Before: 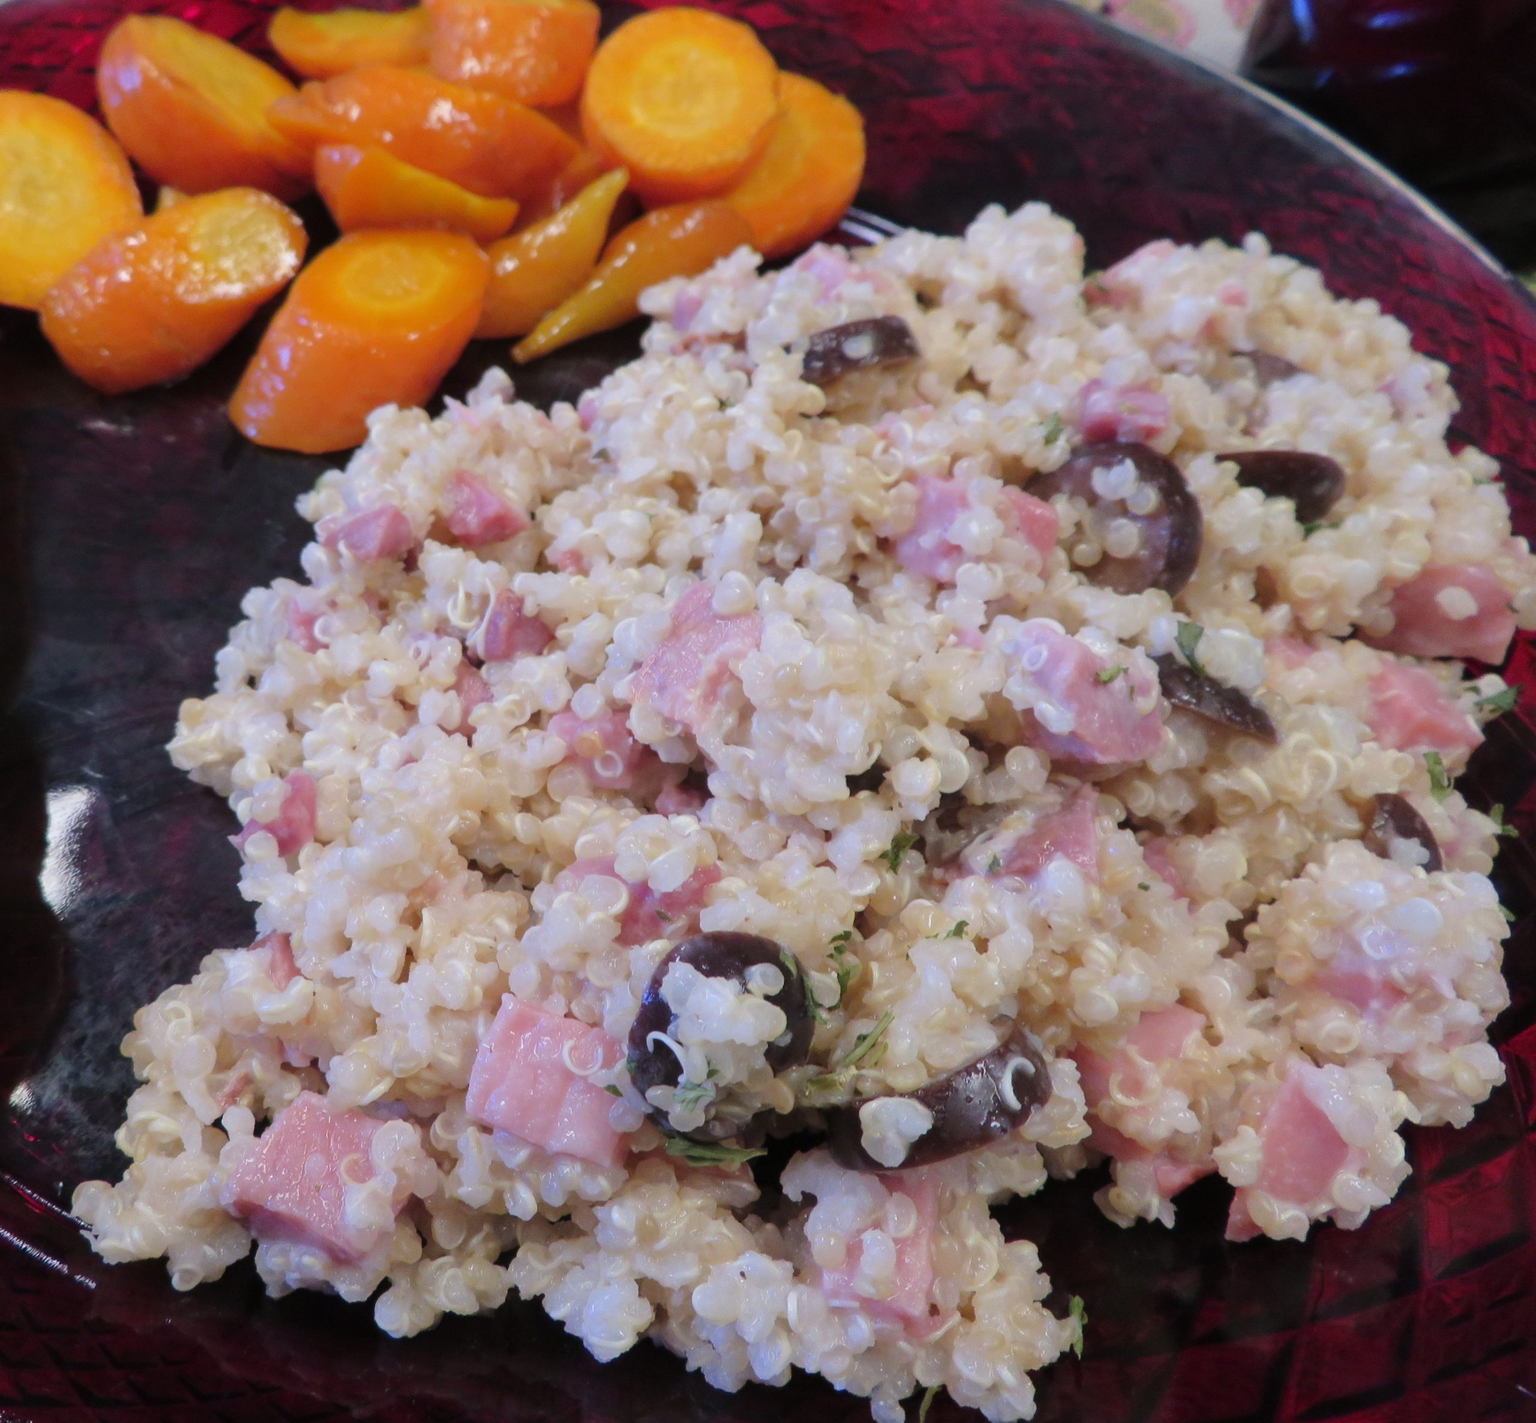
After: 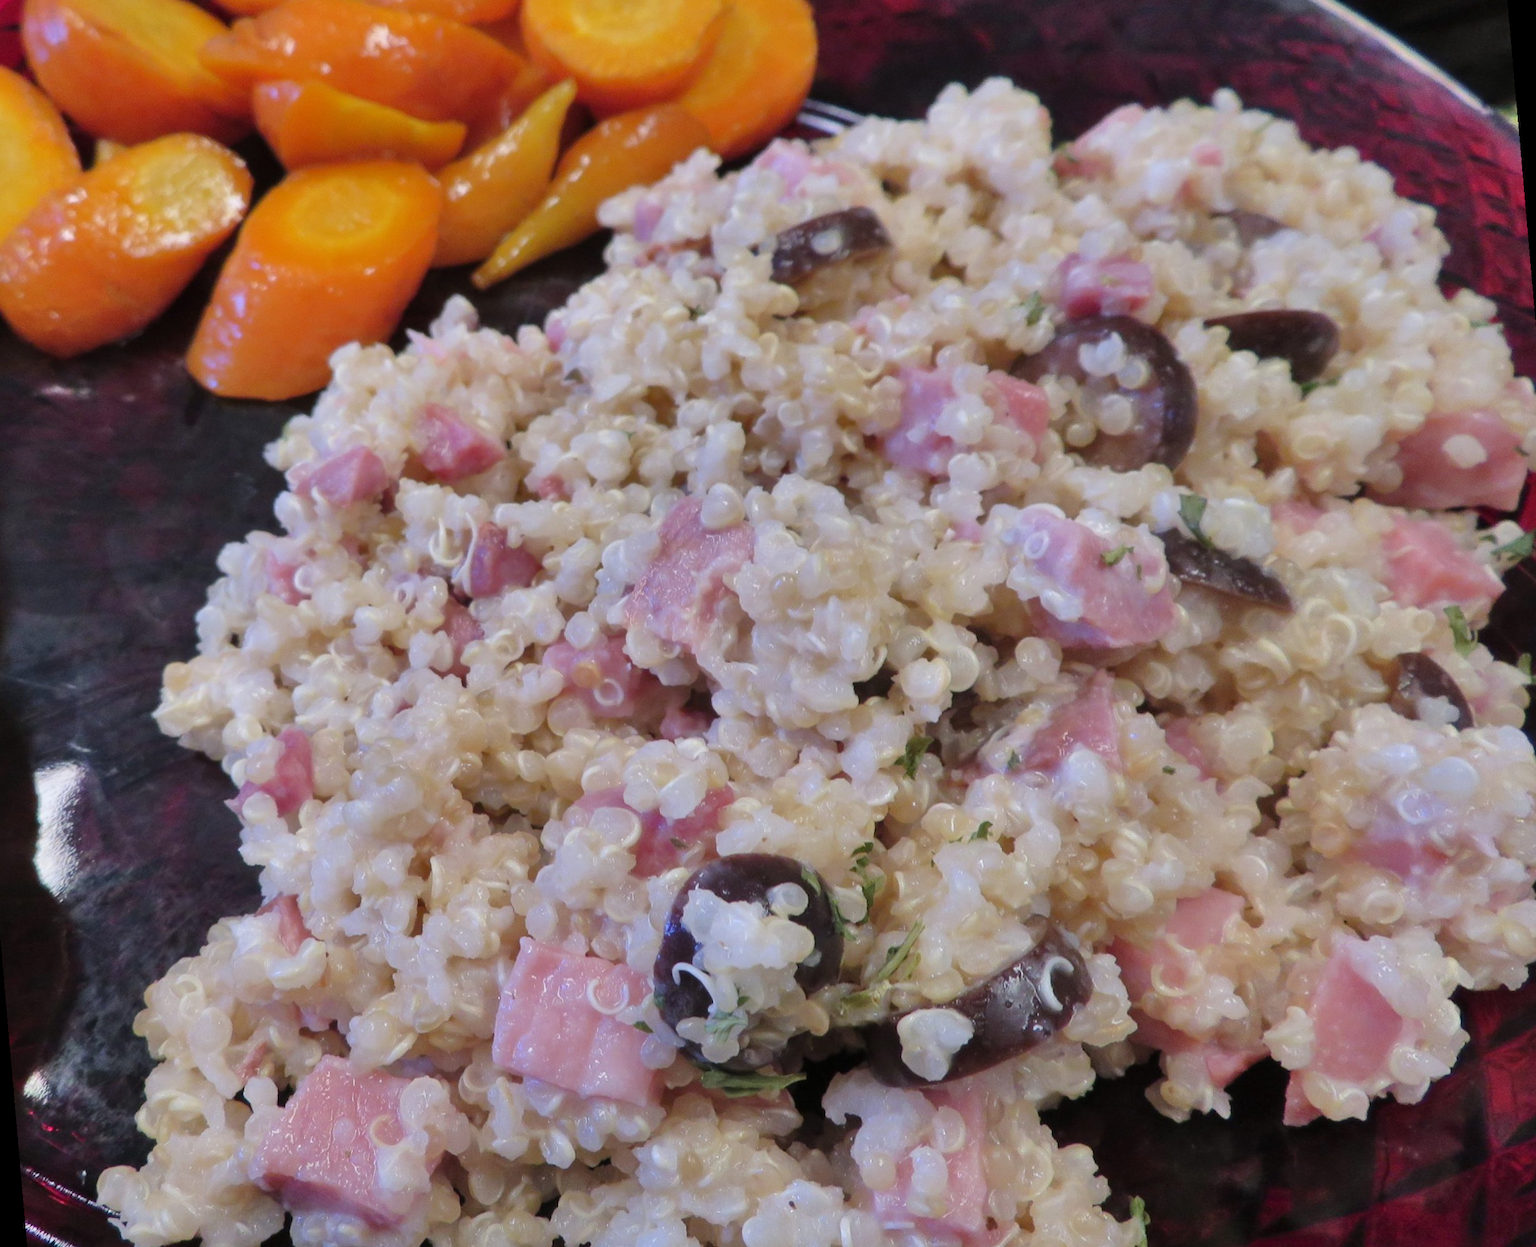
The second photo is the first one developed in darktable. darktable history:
shadows and highlights: radius 108.52, shadows 44.07, highlights -67.8, low approximation 0.01, soften with gaussian
rotate and perspective: rotation -5°, crop left 0.05, crop right 0.952, crop top 0.11, crop bottom 0.89
